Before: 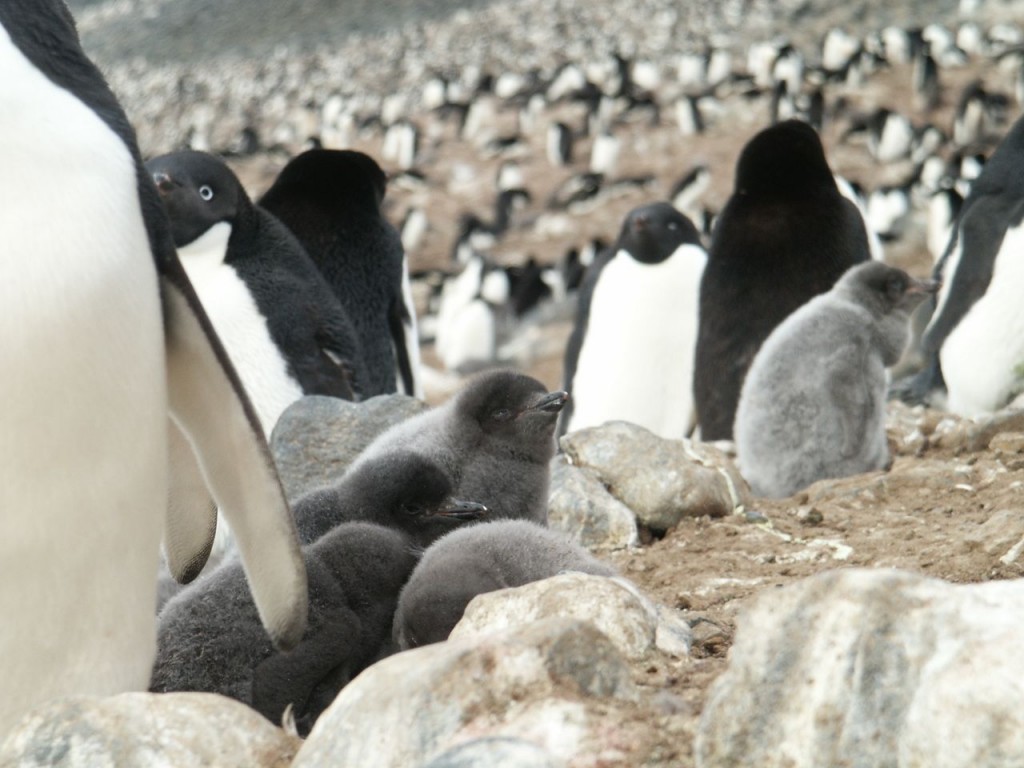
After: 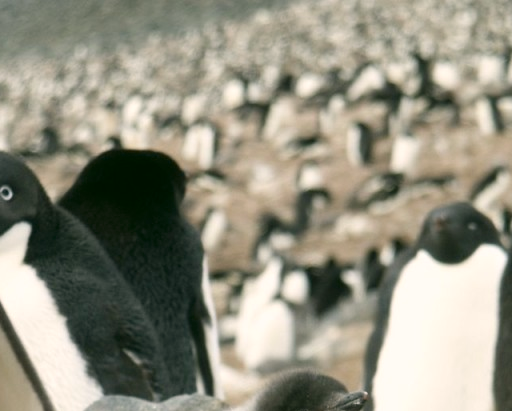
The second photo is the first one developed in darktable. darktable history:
tone equalizer: on, module defaults
color correction: highlights a* 4.02, highlights b* 4.98, shadows a* -7.55, shadows b* 4.98
crop: left 19.556%, right 30.401%, bottom 46.458%
